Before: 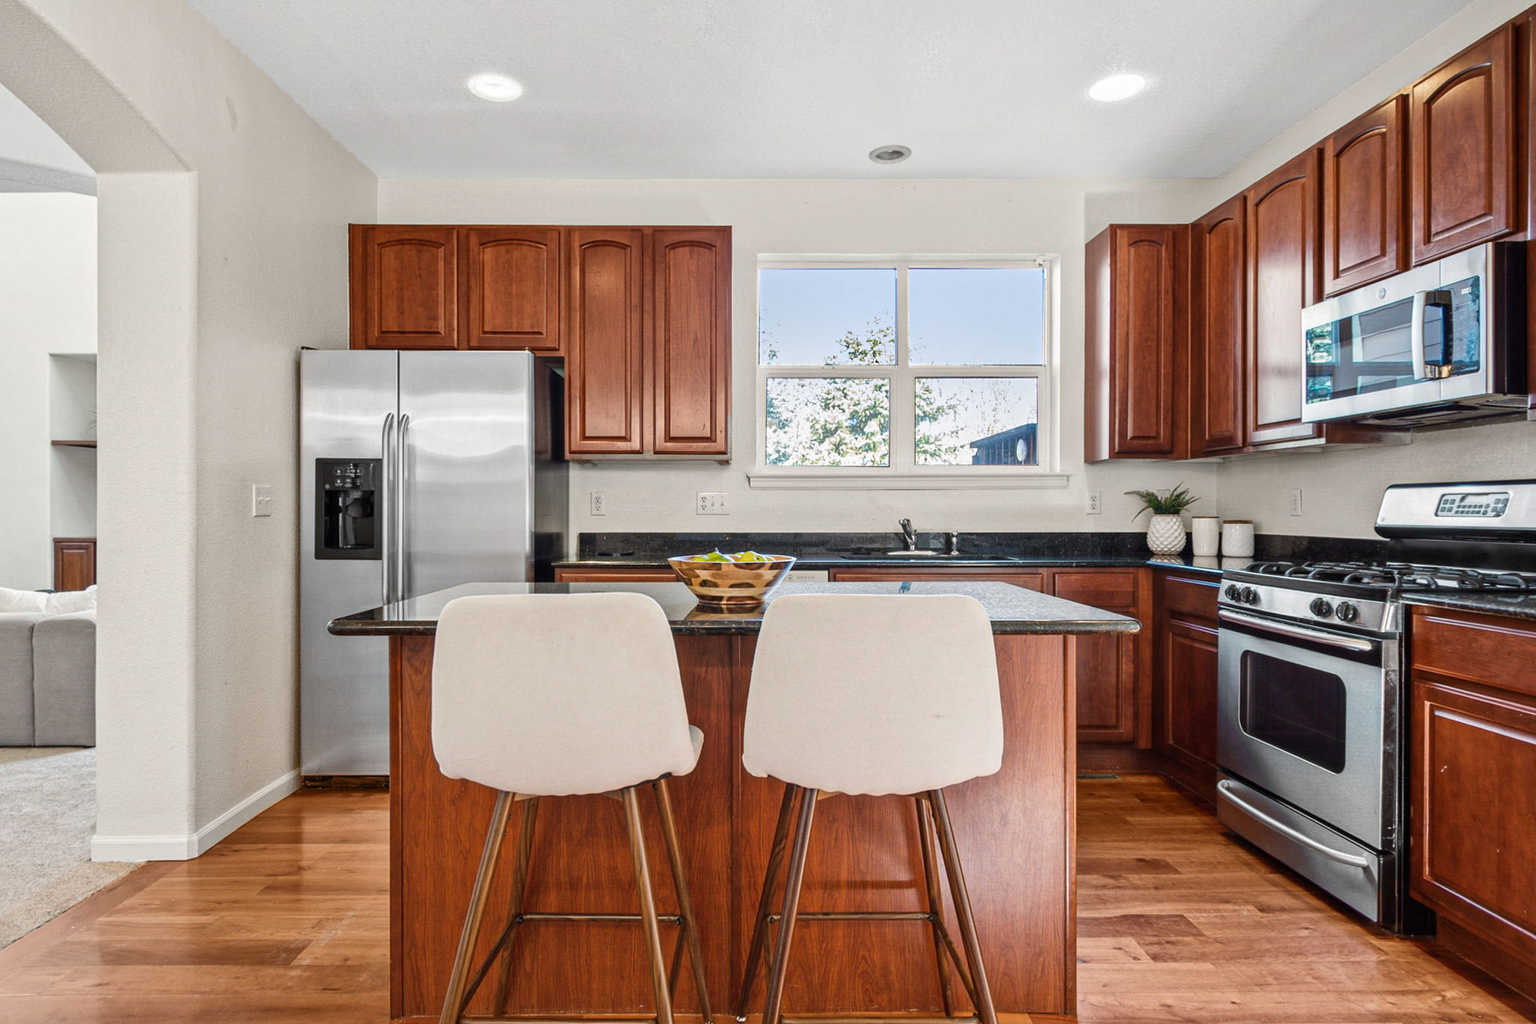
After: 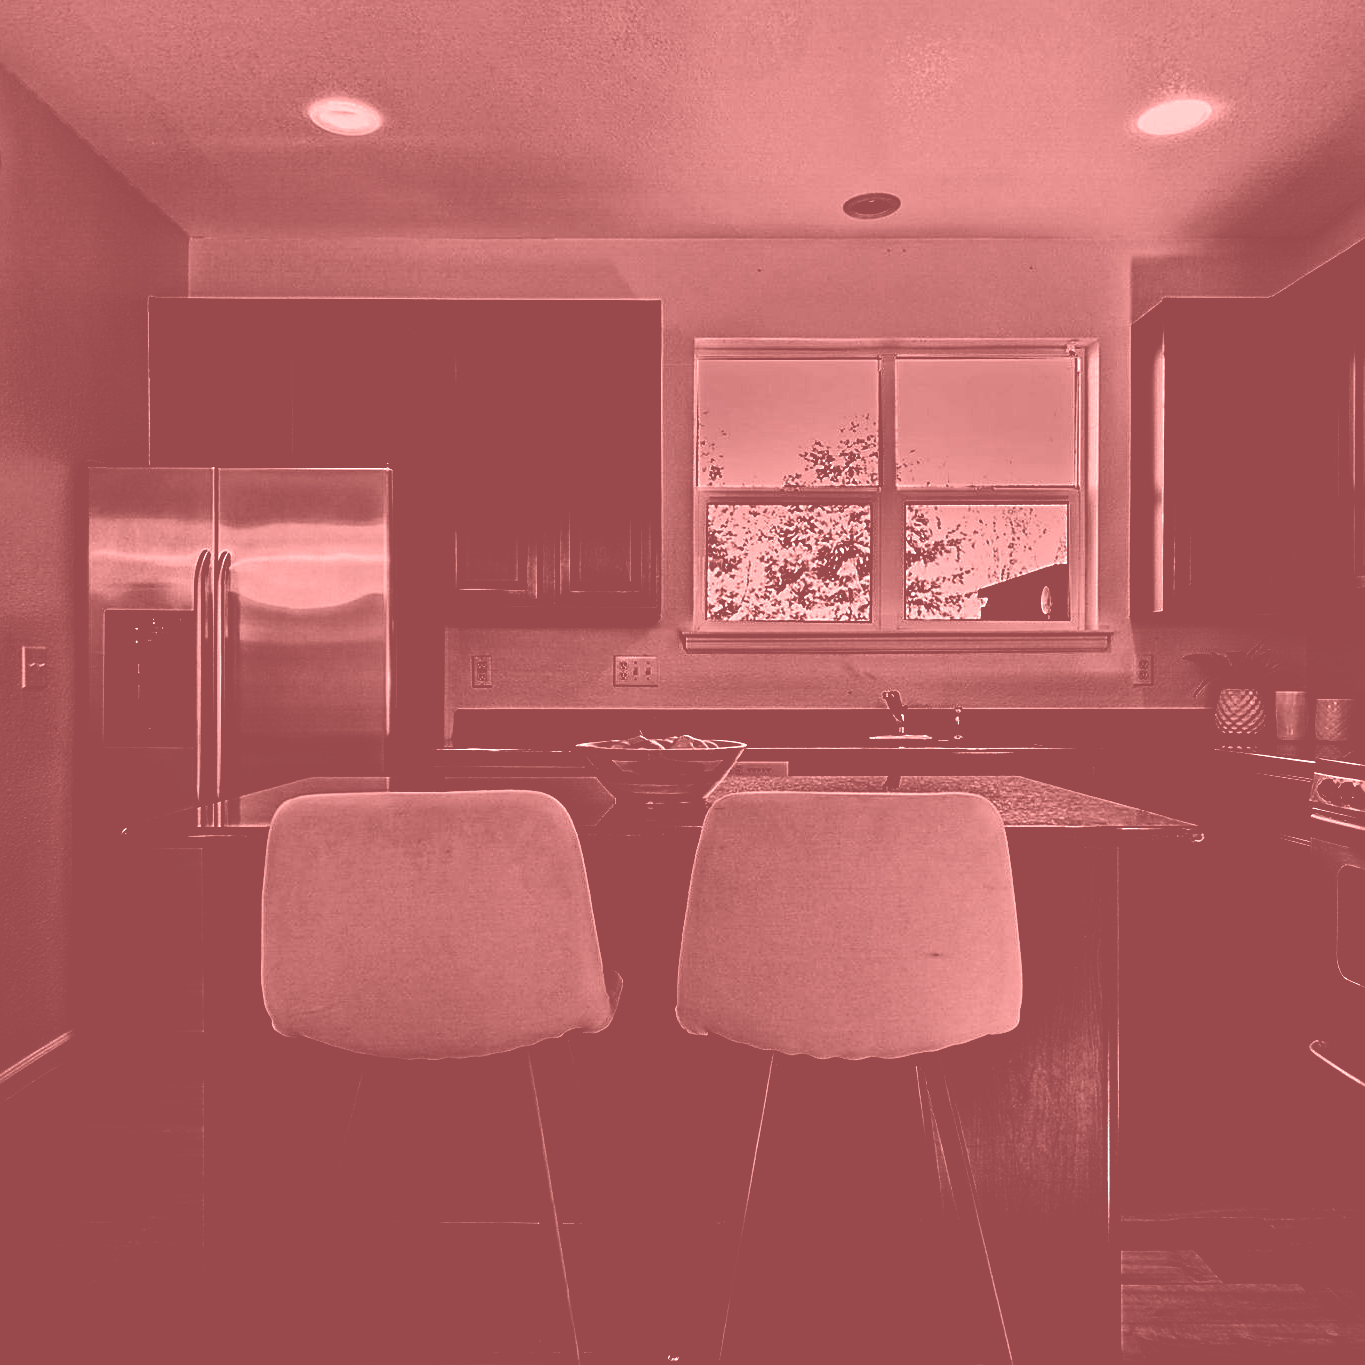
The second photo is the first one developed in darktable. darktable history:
colorize: saturation 51%, source mix 50.67%, lightness 50.67%
crop: left 15.419%, right 17.914%
color balance rgb: perceptual saturation grading › global saturation 20%, perceptual saturation grading › highlights -25%, perceptual saturation grading › shadows 25%
base curve: curves: ch0 [(0, 0) (0.579, 0.807) (1, 1)], preserve colors none
levels: levels [0.721, 0.937, 0.997]
sharpen: on, module defaults
color correction: highlights a* 21.88, highlights b* 22.25
